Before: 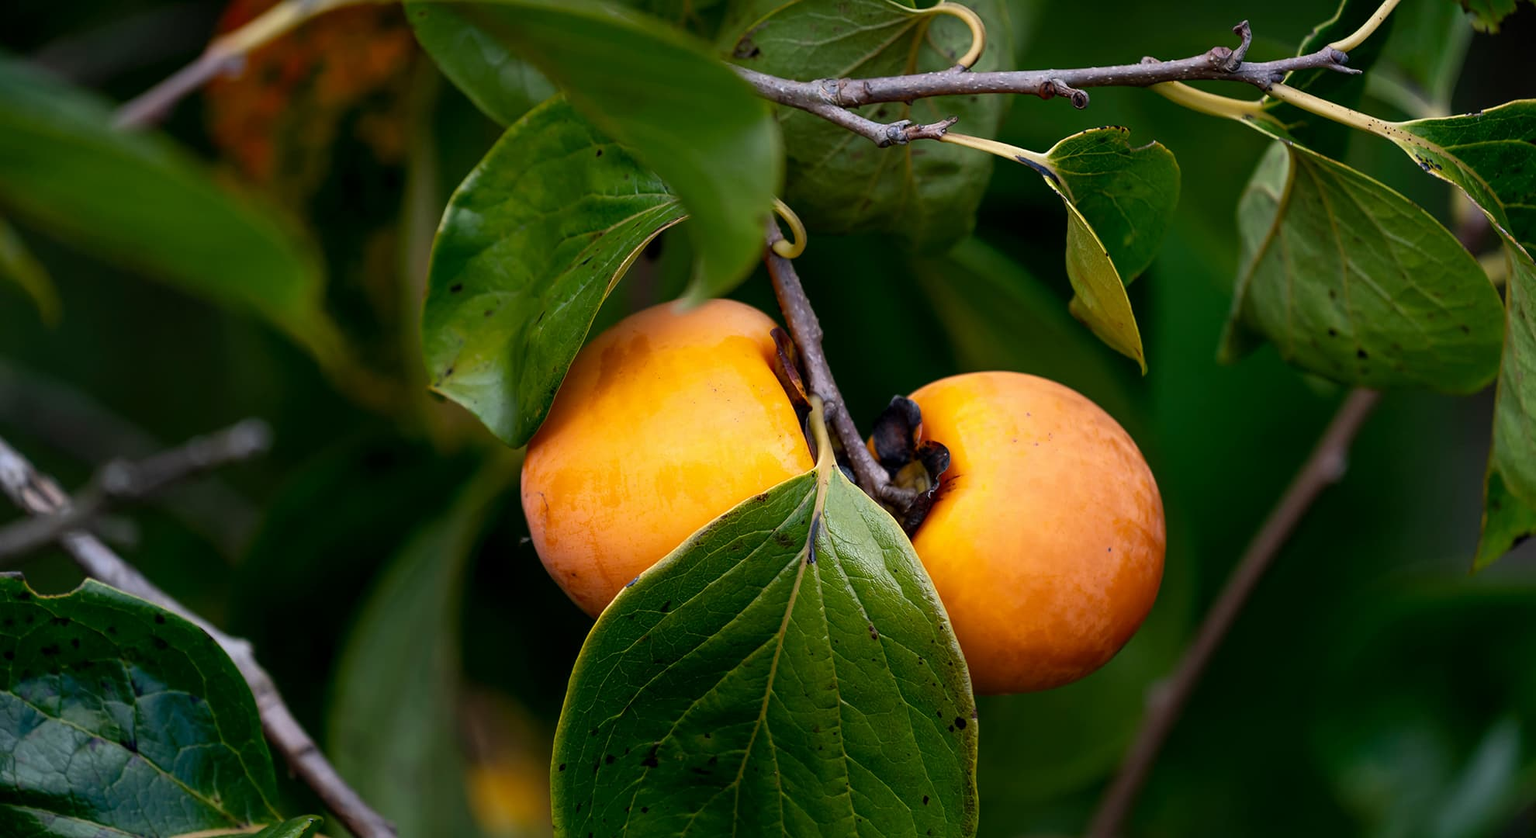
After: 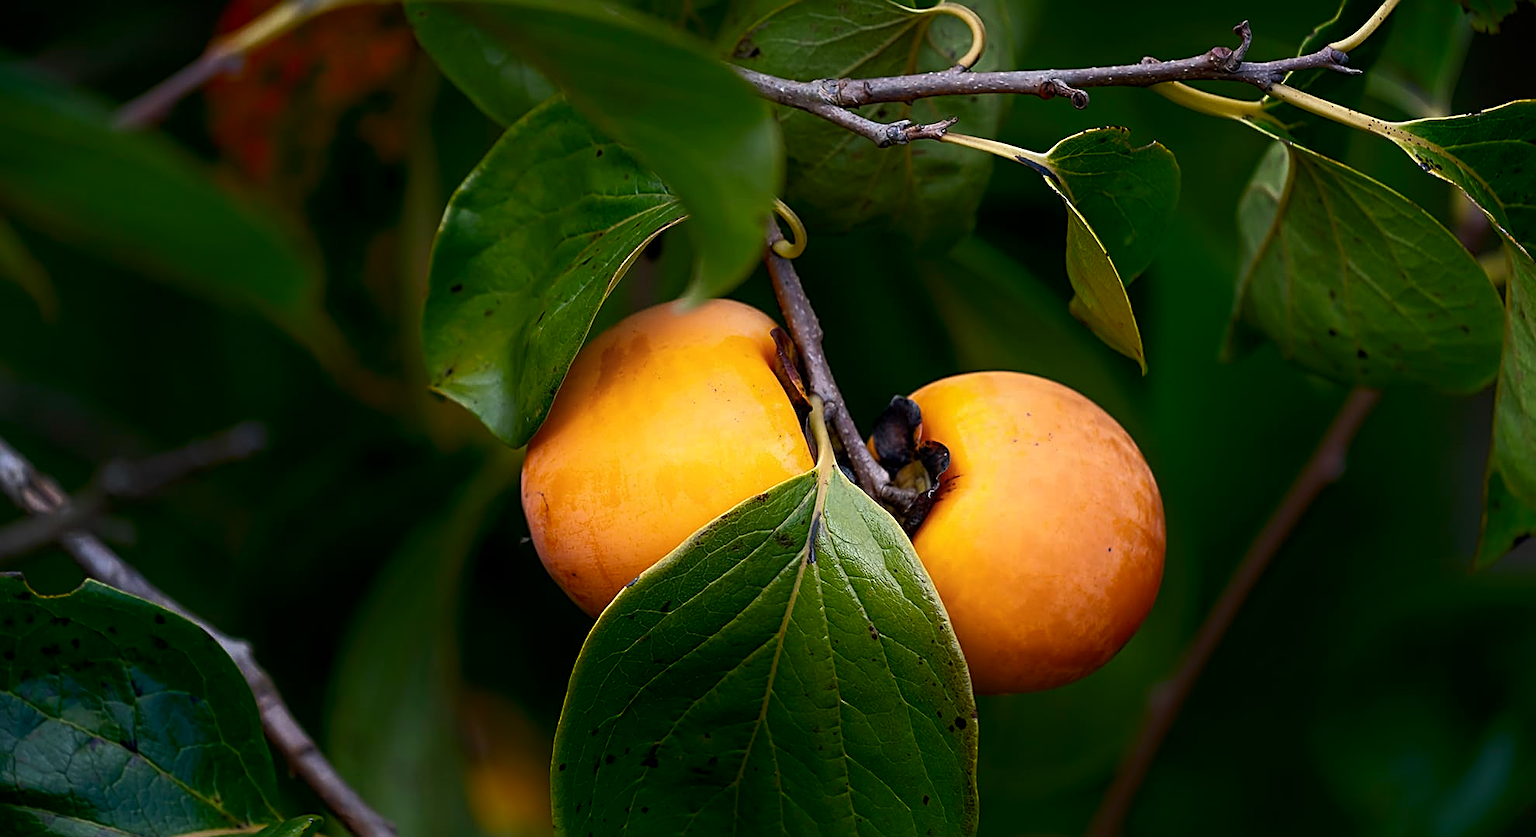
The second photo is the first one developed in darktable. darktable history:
color balance rgb: global vibrance 10%
sharpen: radius 2.543, amount 0.636
shadows and highlights: shadows -54.3, highlights 86.09, soften with gaussian
